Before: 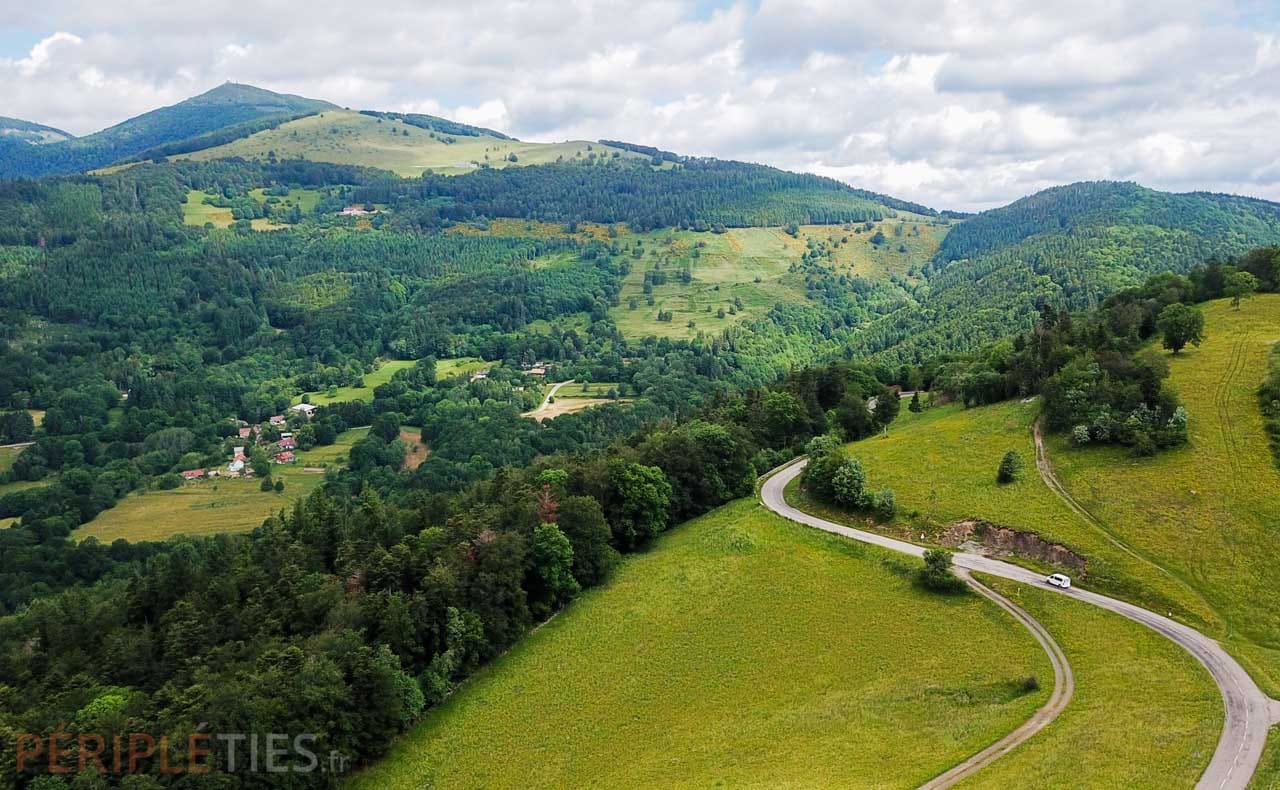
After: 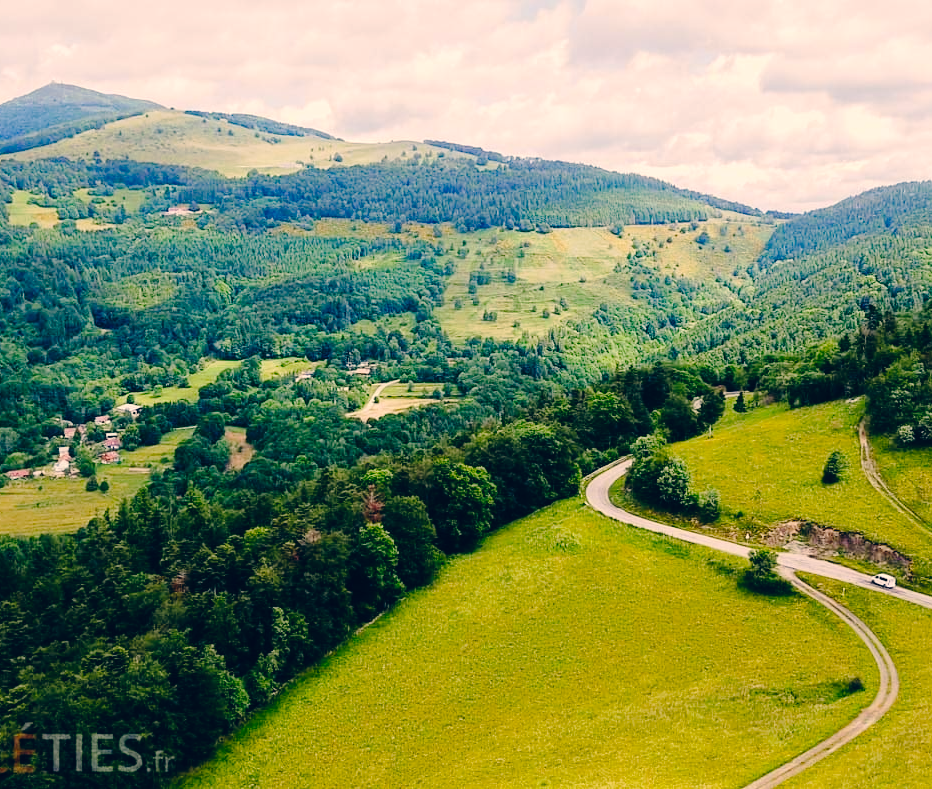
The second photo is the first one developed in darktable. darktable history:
color correction: highlights a* 10.31, highlights b* 14.44, shadows a* -9.6, shadows b* -14.88
crop: left 13.725%, top 0%, right 13.386%
tone curve: curves: ch0 [(0, 0) (0.003, 0.001) (0.011, 0.006) (0.025, 0.012) (0.044, 0.018) (0.069, 0.025) (0.1, 0.045) (0.136, 0.074) (0.177, 0.124) (0.224, 0.196) (0.277, 0.289) (0.335, 0.396) (0.399, 0.495) (0.468, 0.585) (0.543, 0.663) (0.623, 0.728) (0.709, 0.808) (0.801, 0.87) (0.898, 0.932) (1, 1)], preserve colors none
